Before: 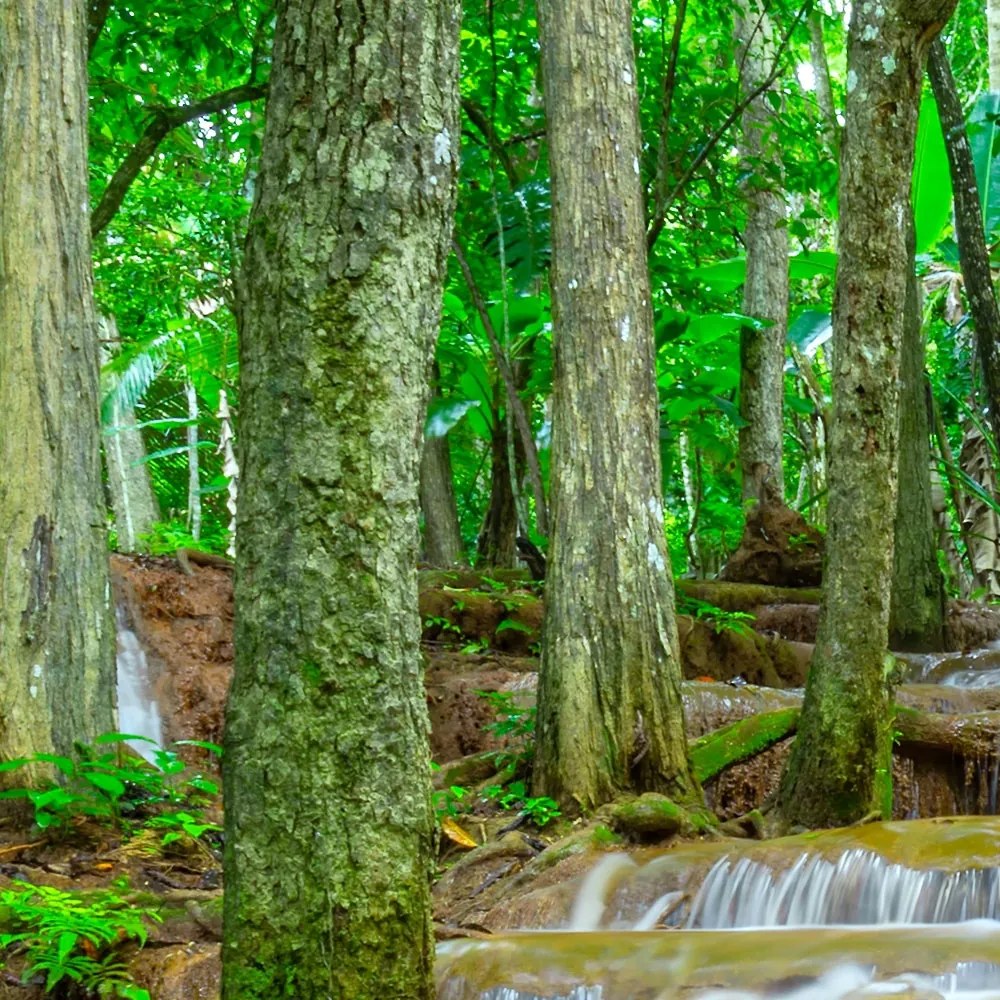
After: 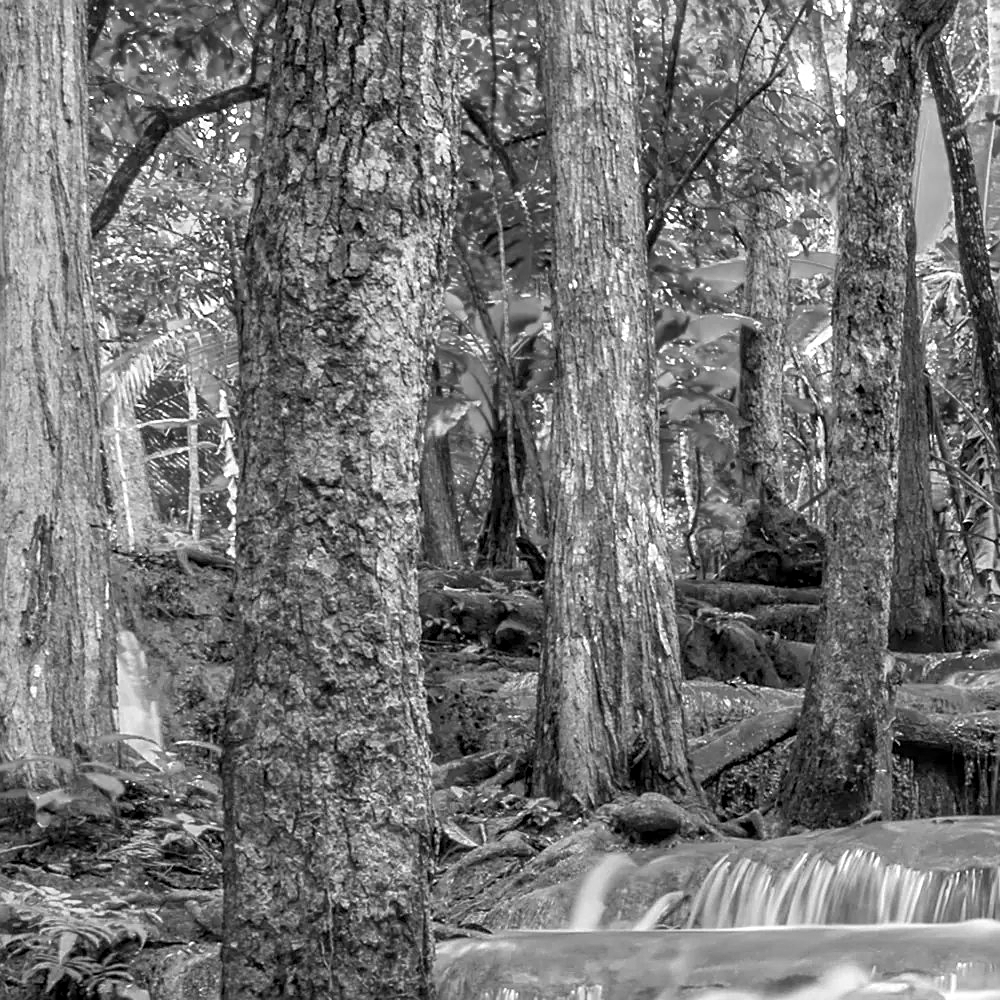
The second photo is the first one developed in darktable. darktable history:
local contrast: on, module defaults
sharpen: on, module defaults
color balance: output saturation 120%
monochrome: on, module defaults
